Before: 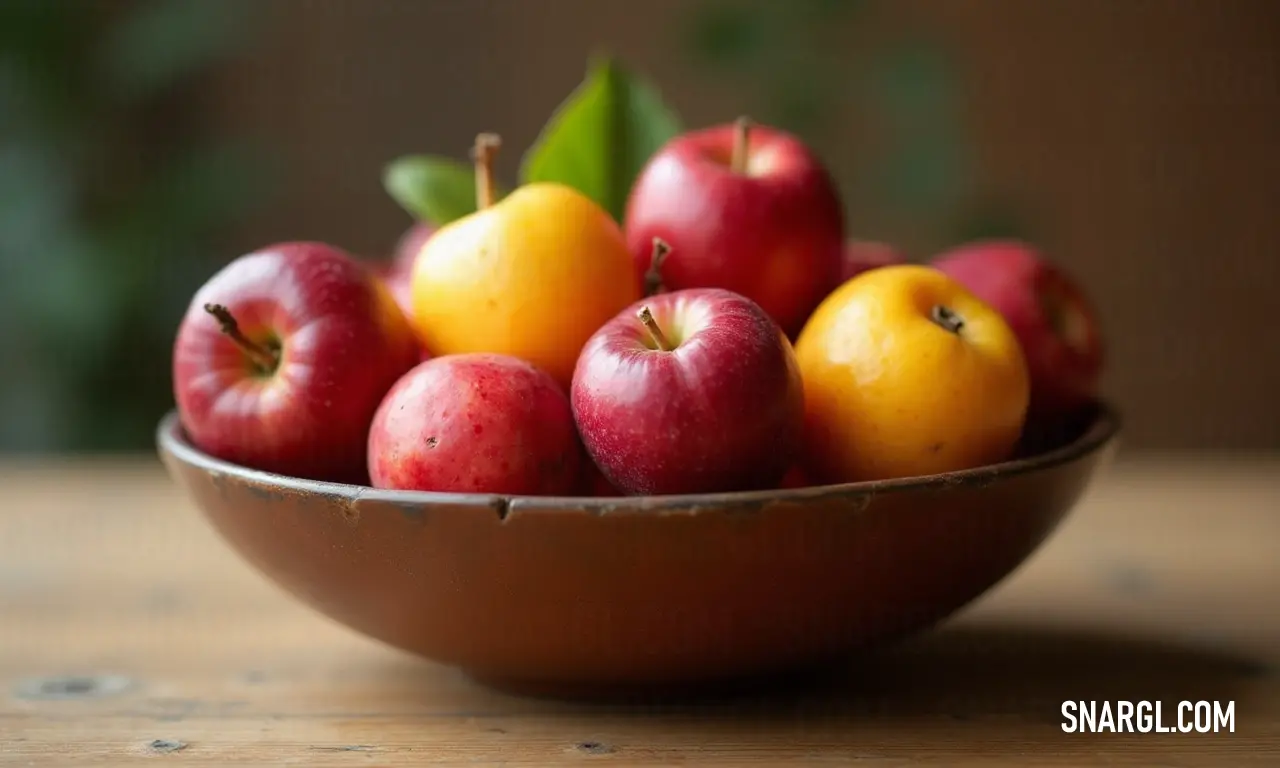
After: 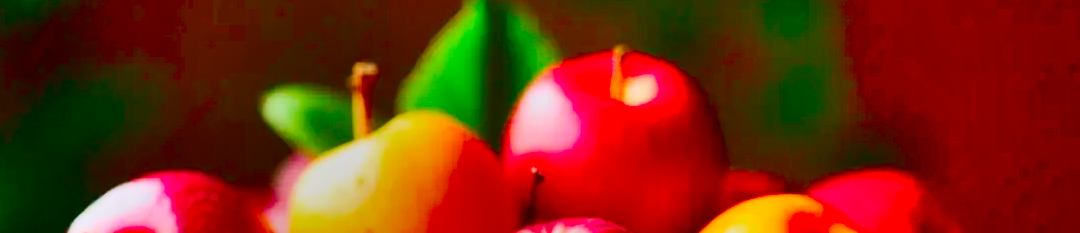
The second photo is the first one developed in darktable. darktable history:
exposure: black level correction 0, exposure 1.199 EV, compensate exposure bias true, compensate highlight preservation false
contrast brightness saturation: brightness -0.994, saturation 0.992
filmic rgb: black relative exposure -7.18 EV, white relative exposure 5.34 EV, hardness 3.03
shadows and highlights: shadows 75.04, highlights -60.86, soften with gaussian
crop and rotate: left 9.64%, top 9.375%, right 5.966%, bottom 60.184%
